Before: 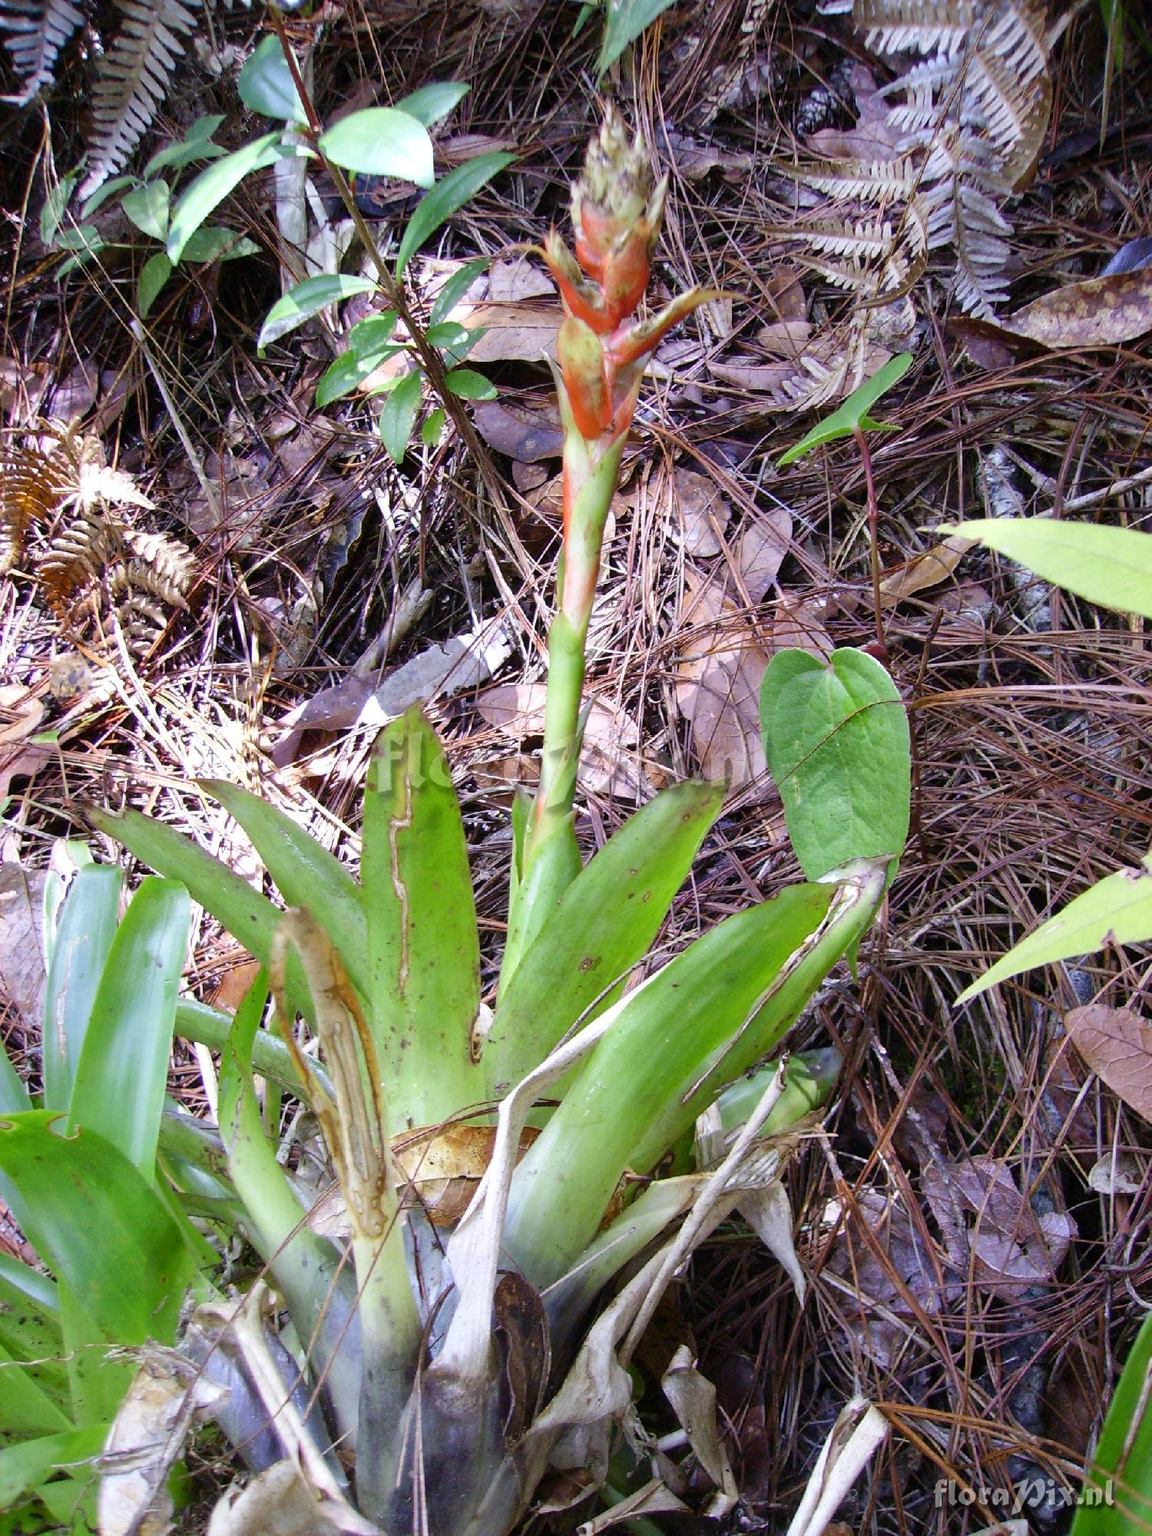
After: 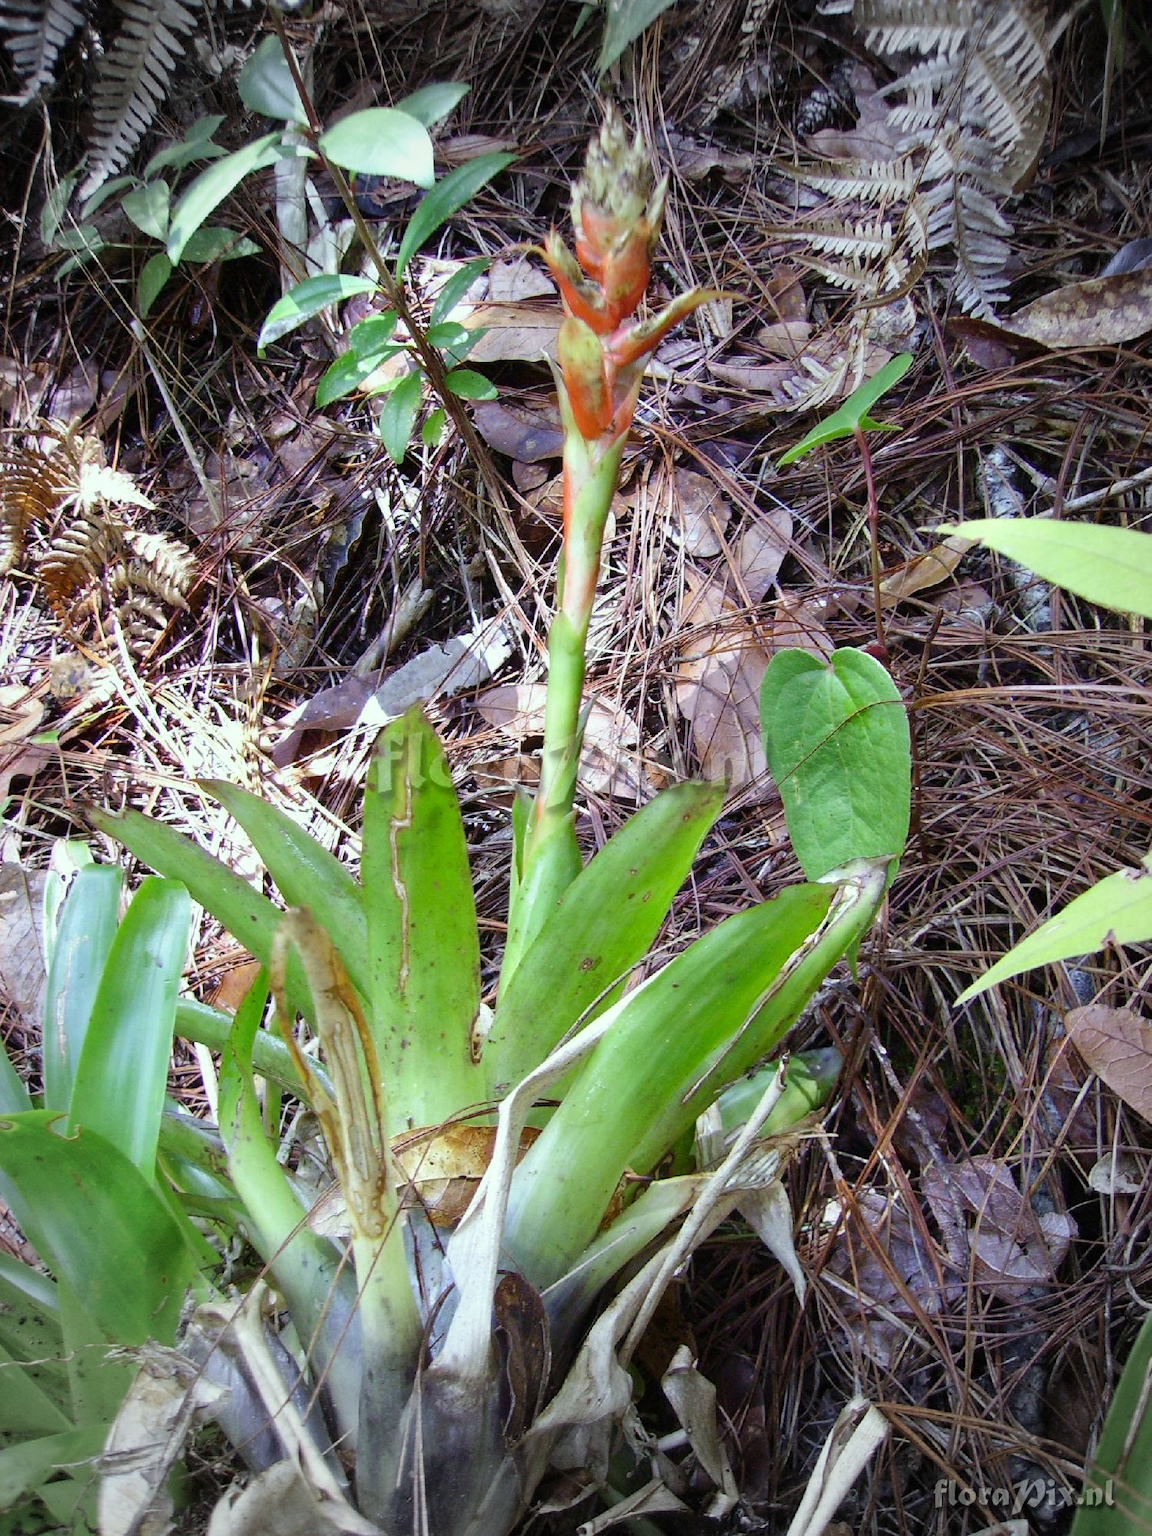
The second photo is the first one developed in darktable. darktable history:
vignetting: fall-off start 68.85%, fall-off radius 30.57%, brightness -0.278, width/height ratio 0.99, shape 0.841
color correction: highlights a* -8.05, highlights b* 3.38
